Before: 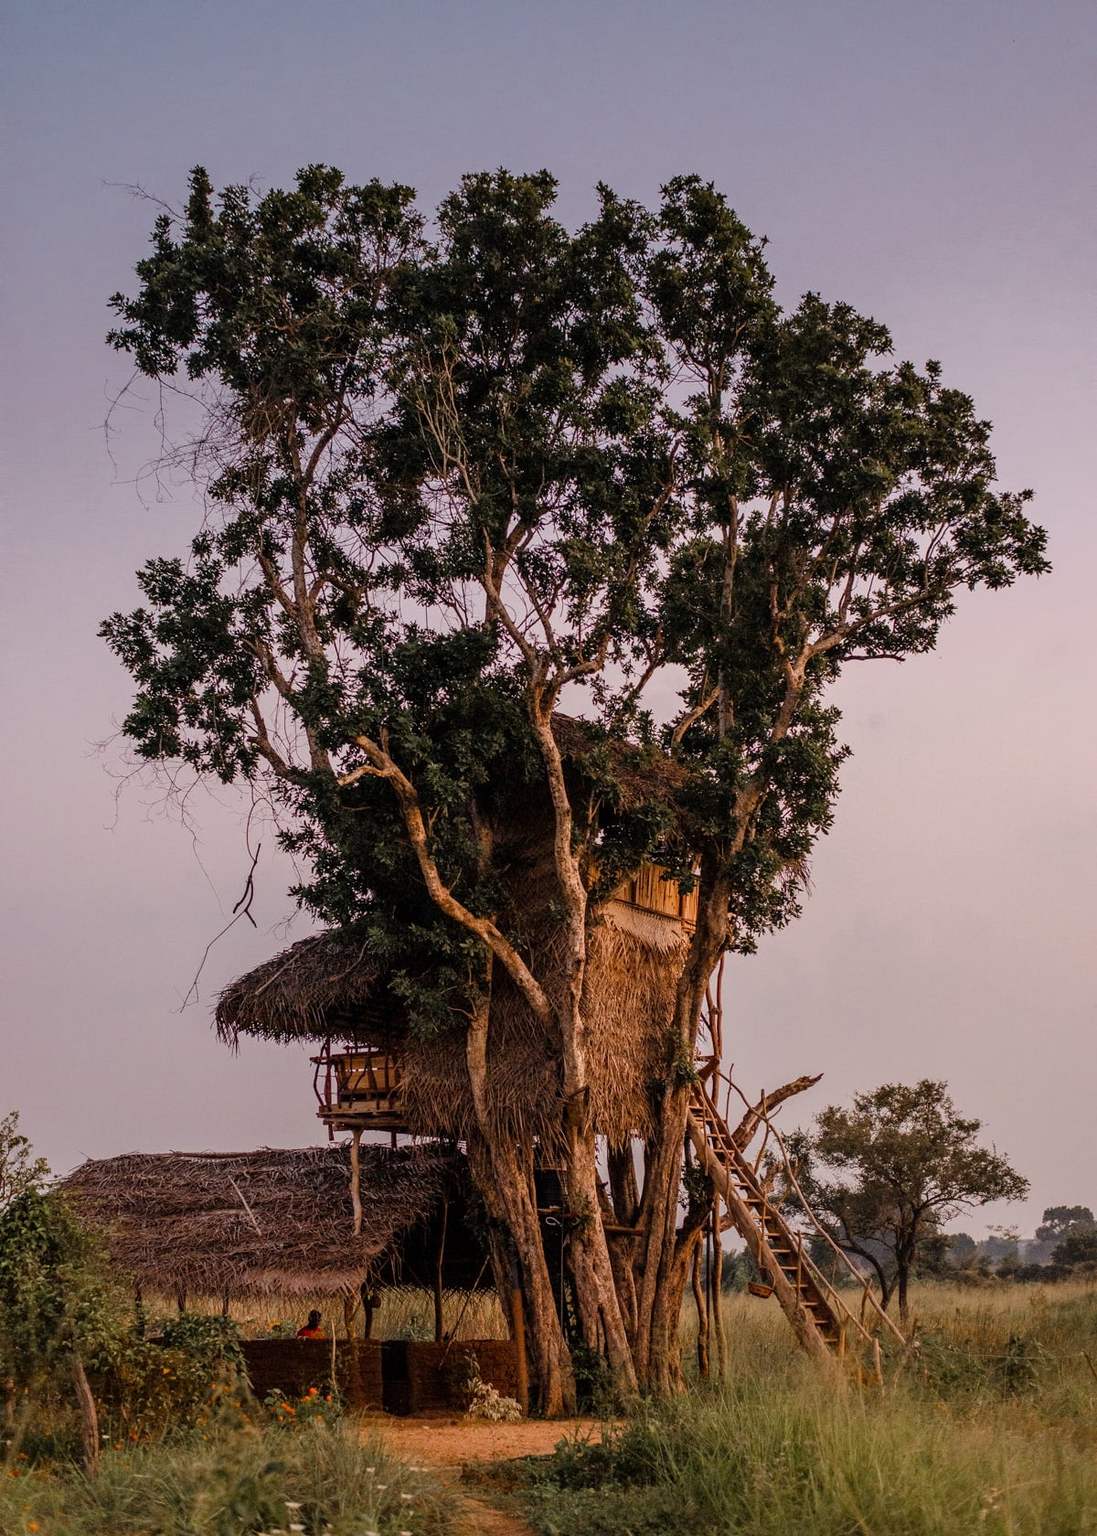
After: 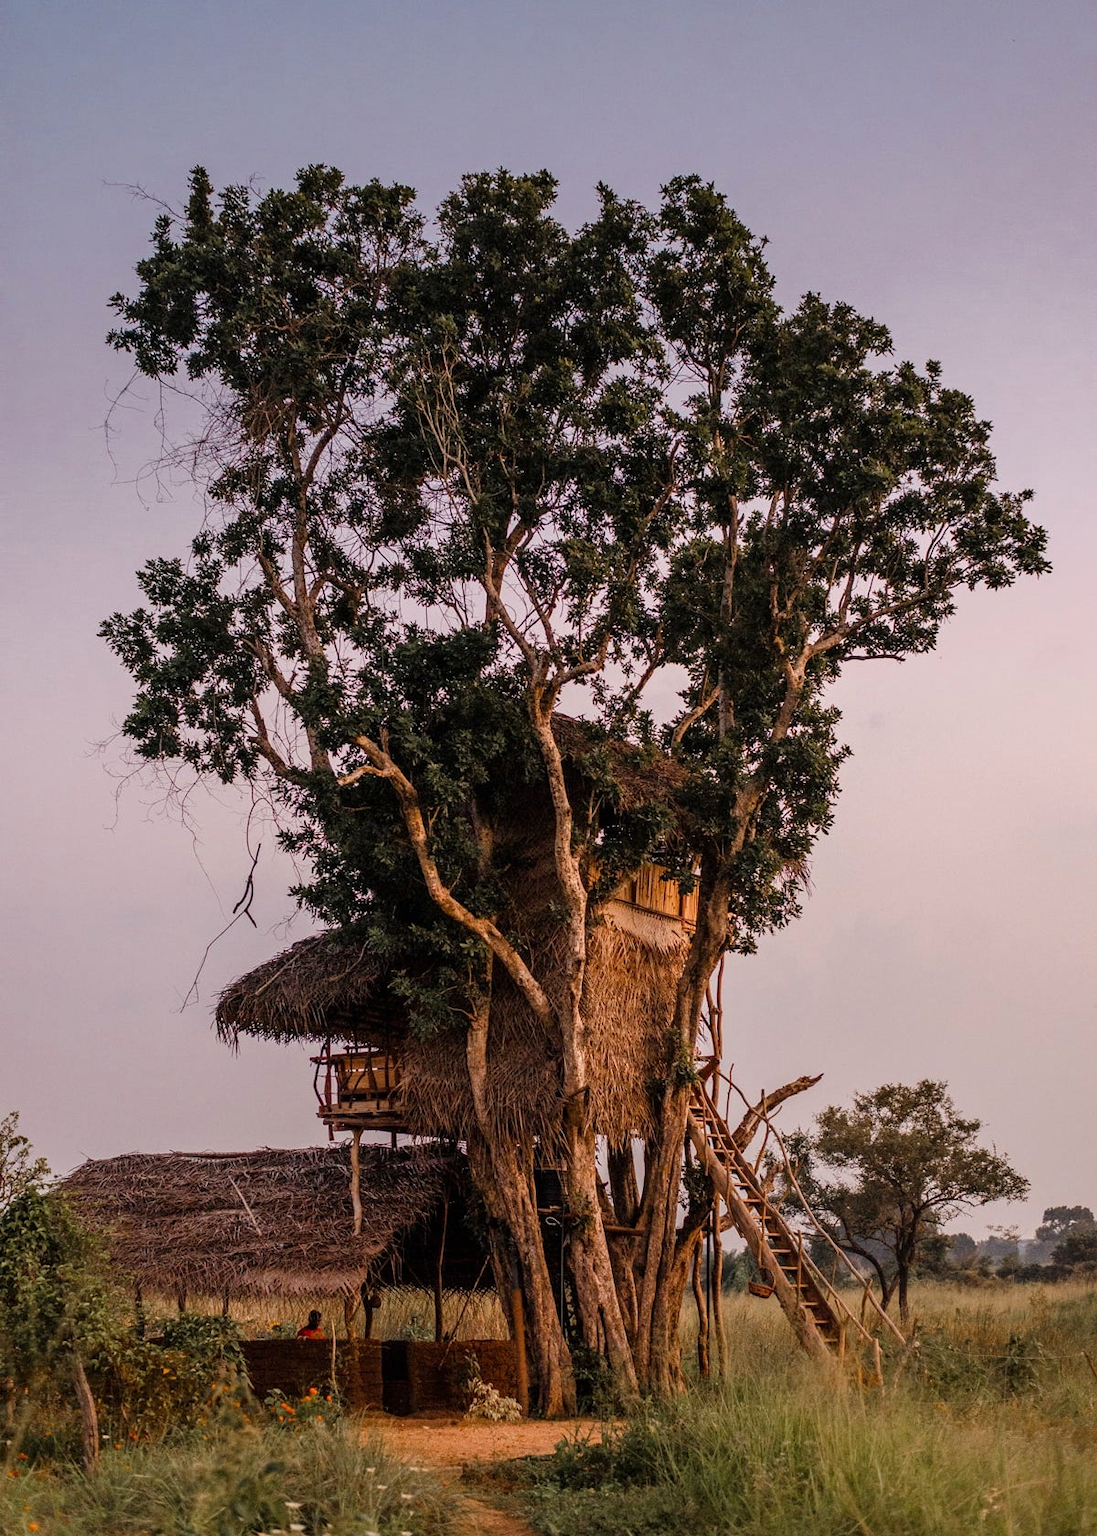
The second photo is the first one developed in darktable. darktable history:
exposure: exposure 0.167 EV, compensate highlight preservation false
